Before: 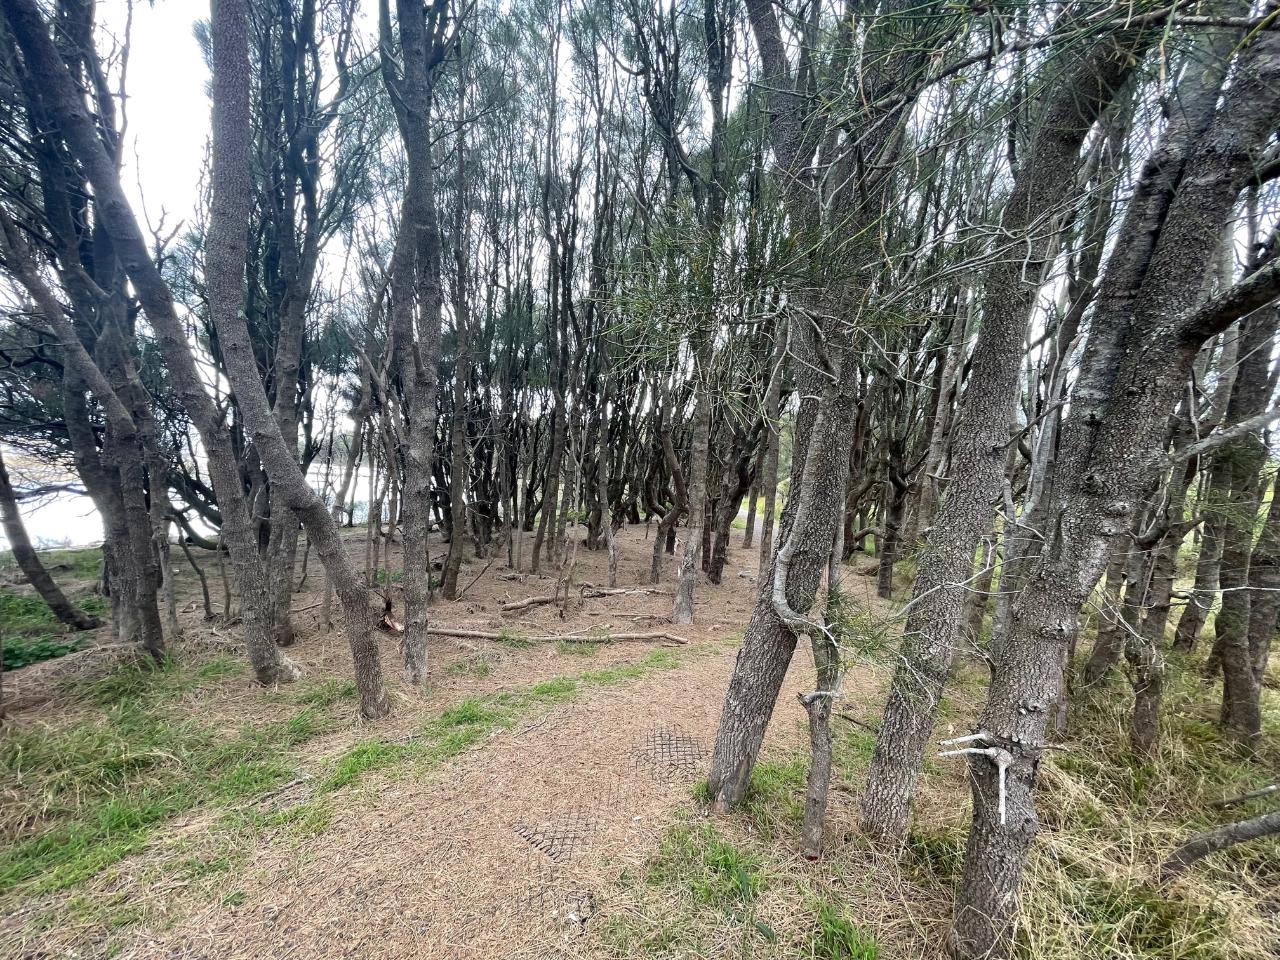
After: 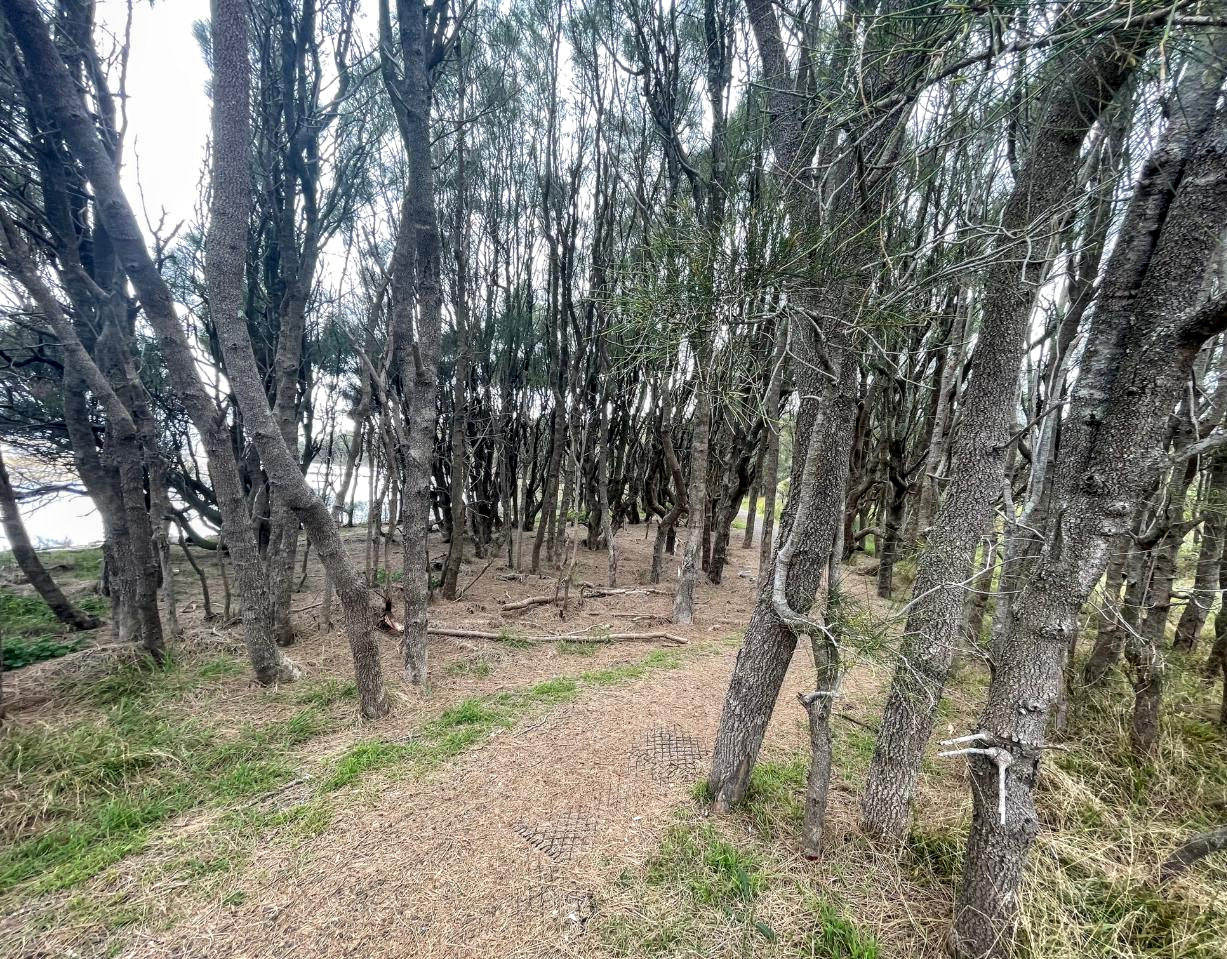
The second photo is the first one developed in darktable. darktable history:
crop: right 4.126%, bottom 0.031%
local contrast: on, module defaults
